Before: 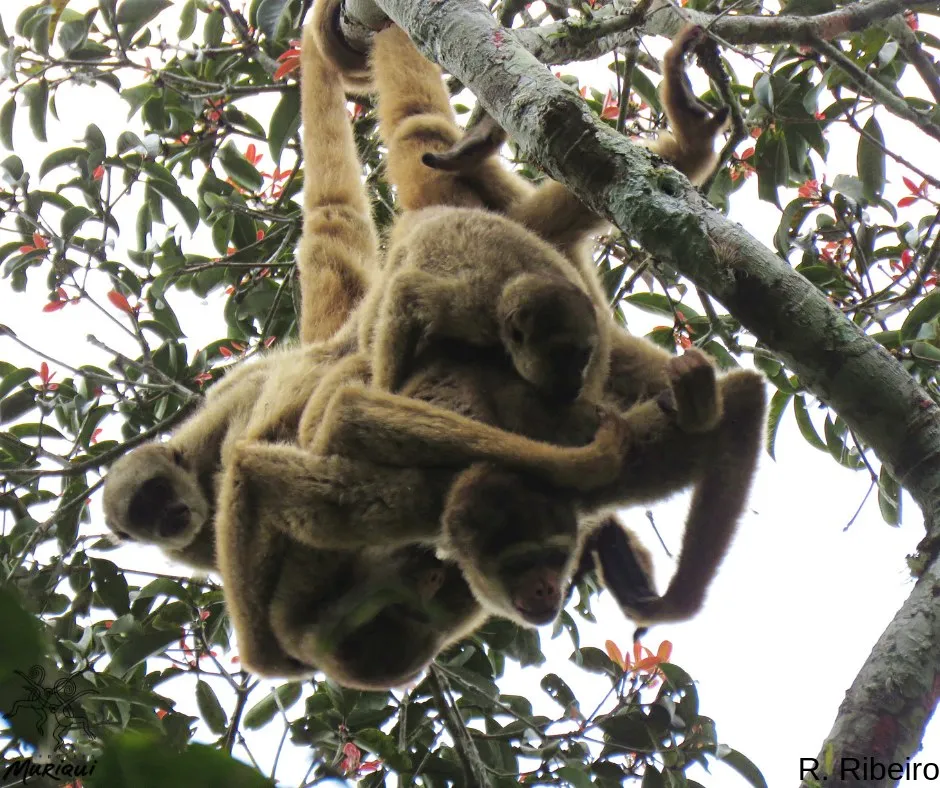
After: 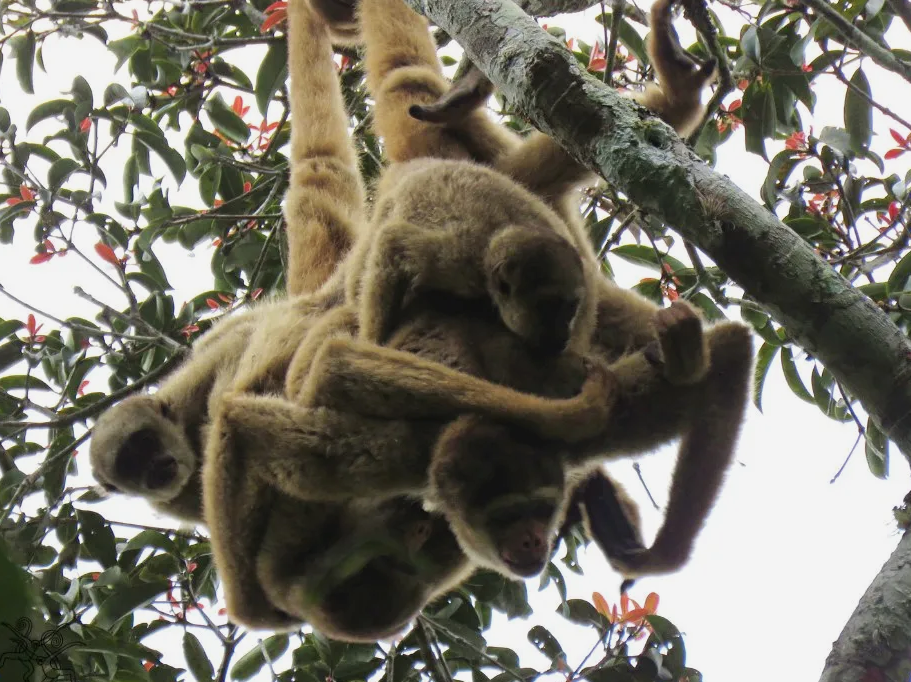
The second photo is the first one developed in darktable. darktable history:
tone equalizer: edges refinement/feathering 500, mask exposure compensation -1.57 EV, preserve details no
crop: left 1.453%, top 6.177%, right 1.573%, bottom 7.212%
exposure: exposure -0.156 EV, compensate highlight preservation false
